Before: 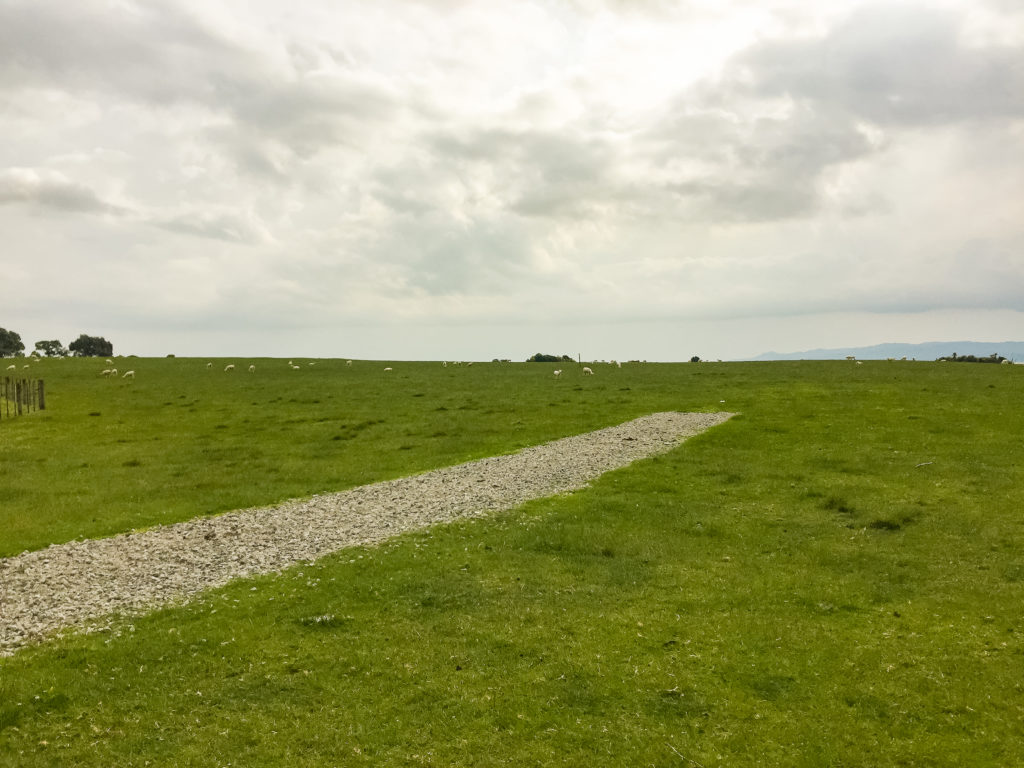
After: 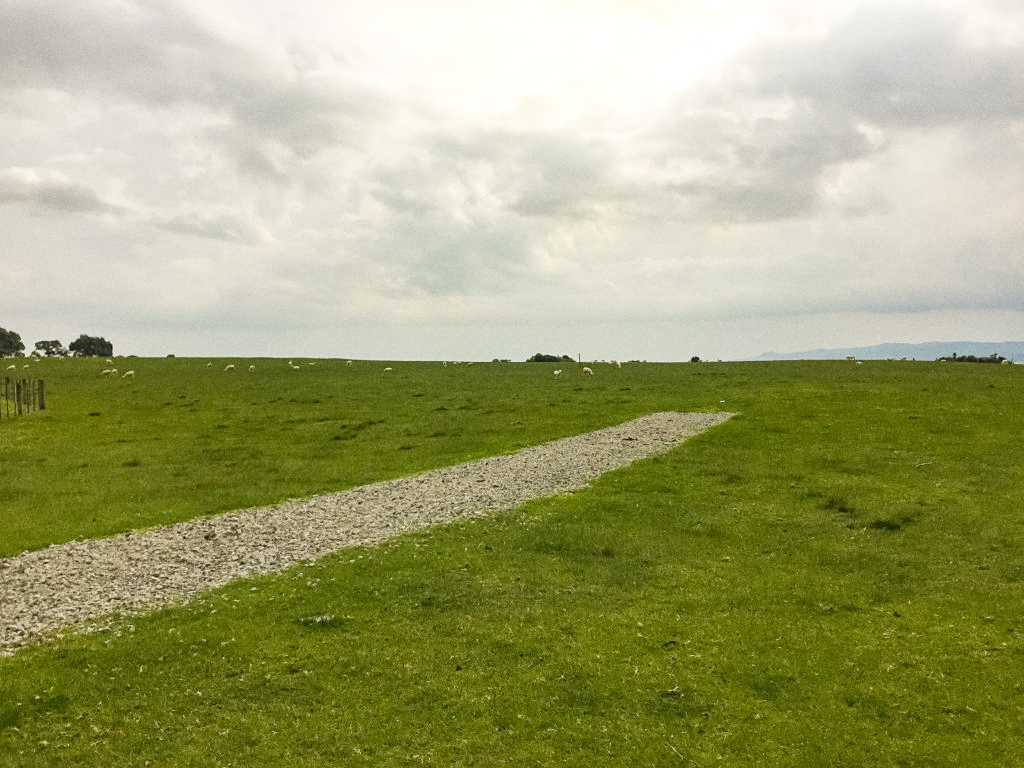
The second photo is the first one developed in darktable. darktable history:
grain: coarseness 0.47 ISO
sharpen: amount 0.2
bloom: size 9%, threshold 100%, strength 7%
